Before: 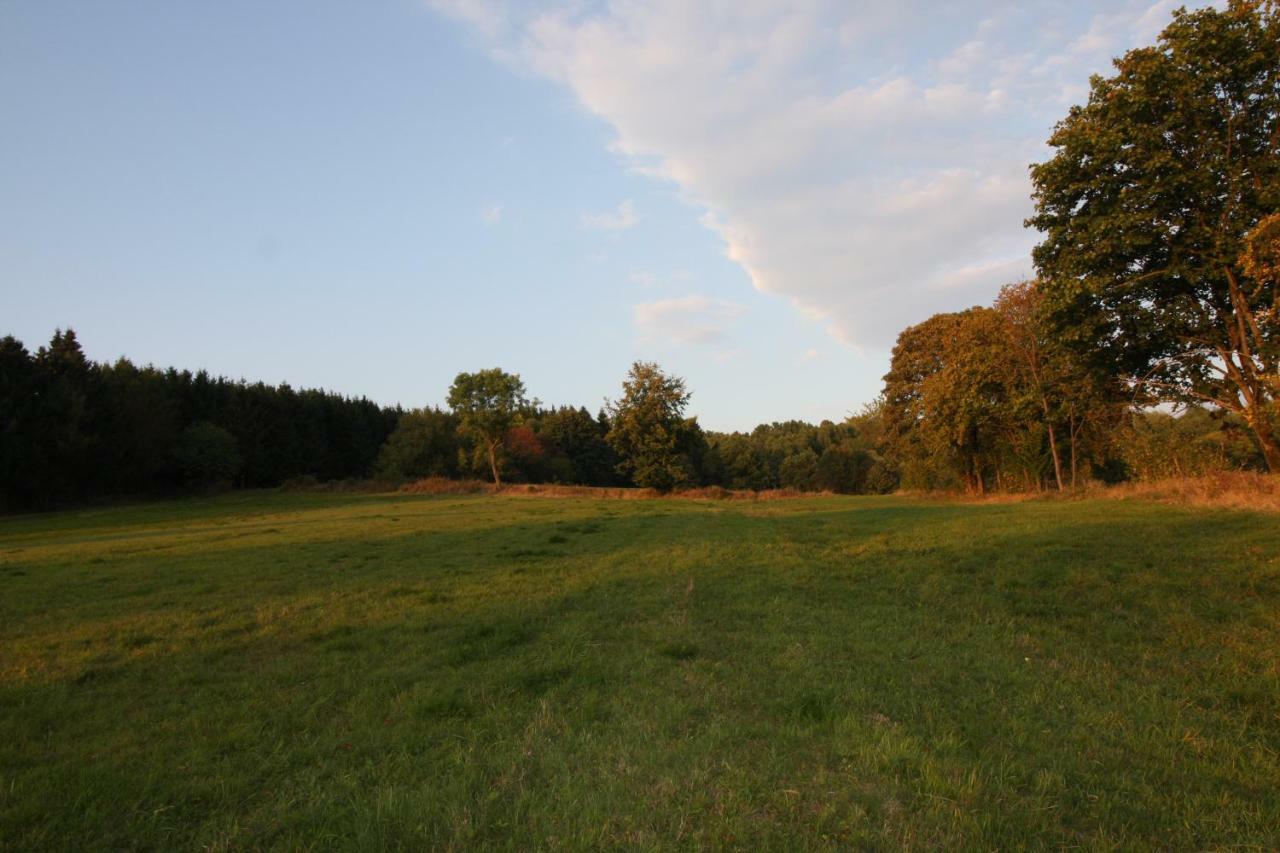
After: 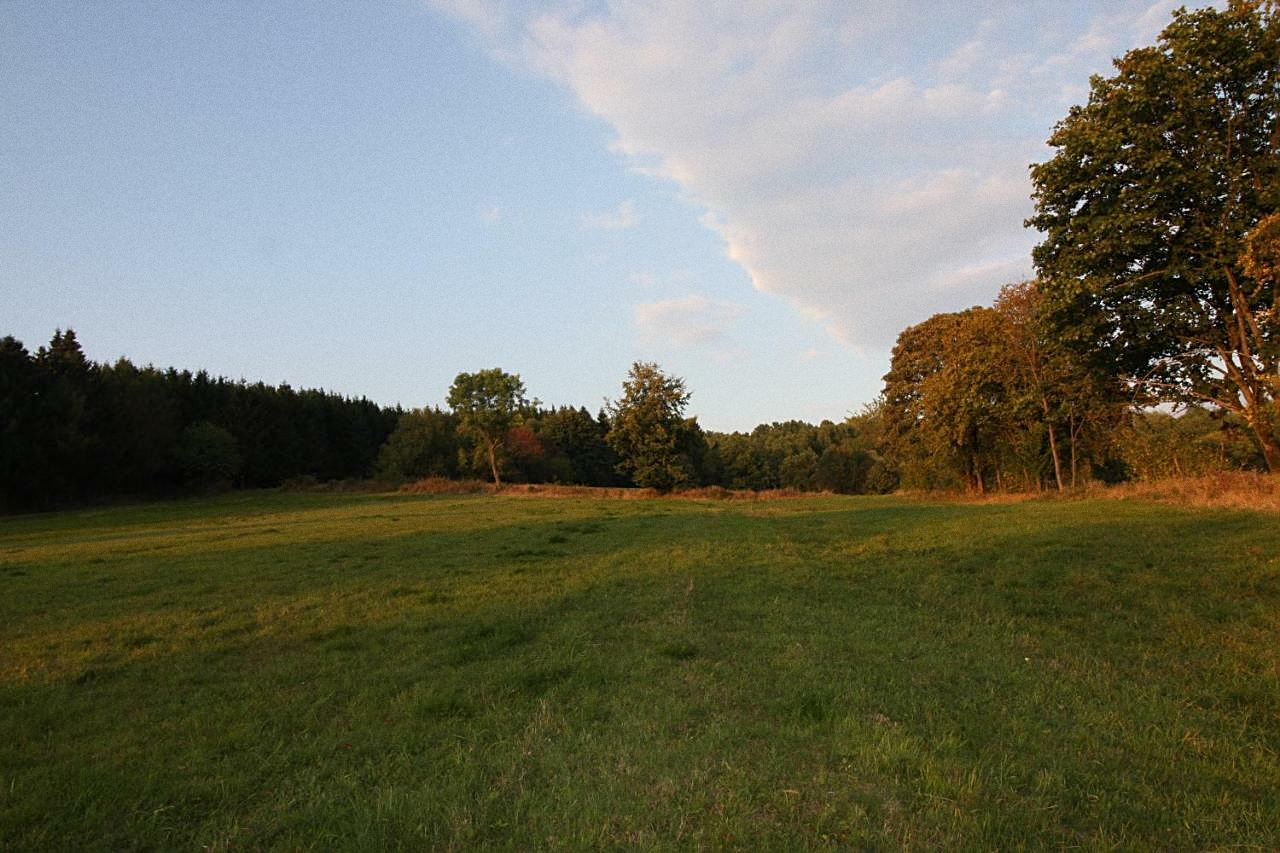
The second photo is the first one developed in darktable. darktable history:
sharpen: on, module defaults
grain: coarseness 0.09 ISO
